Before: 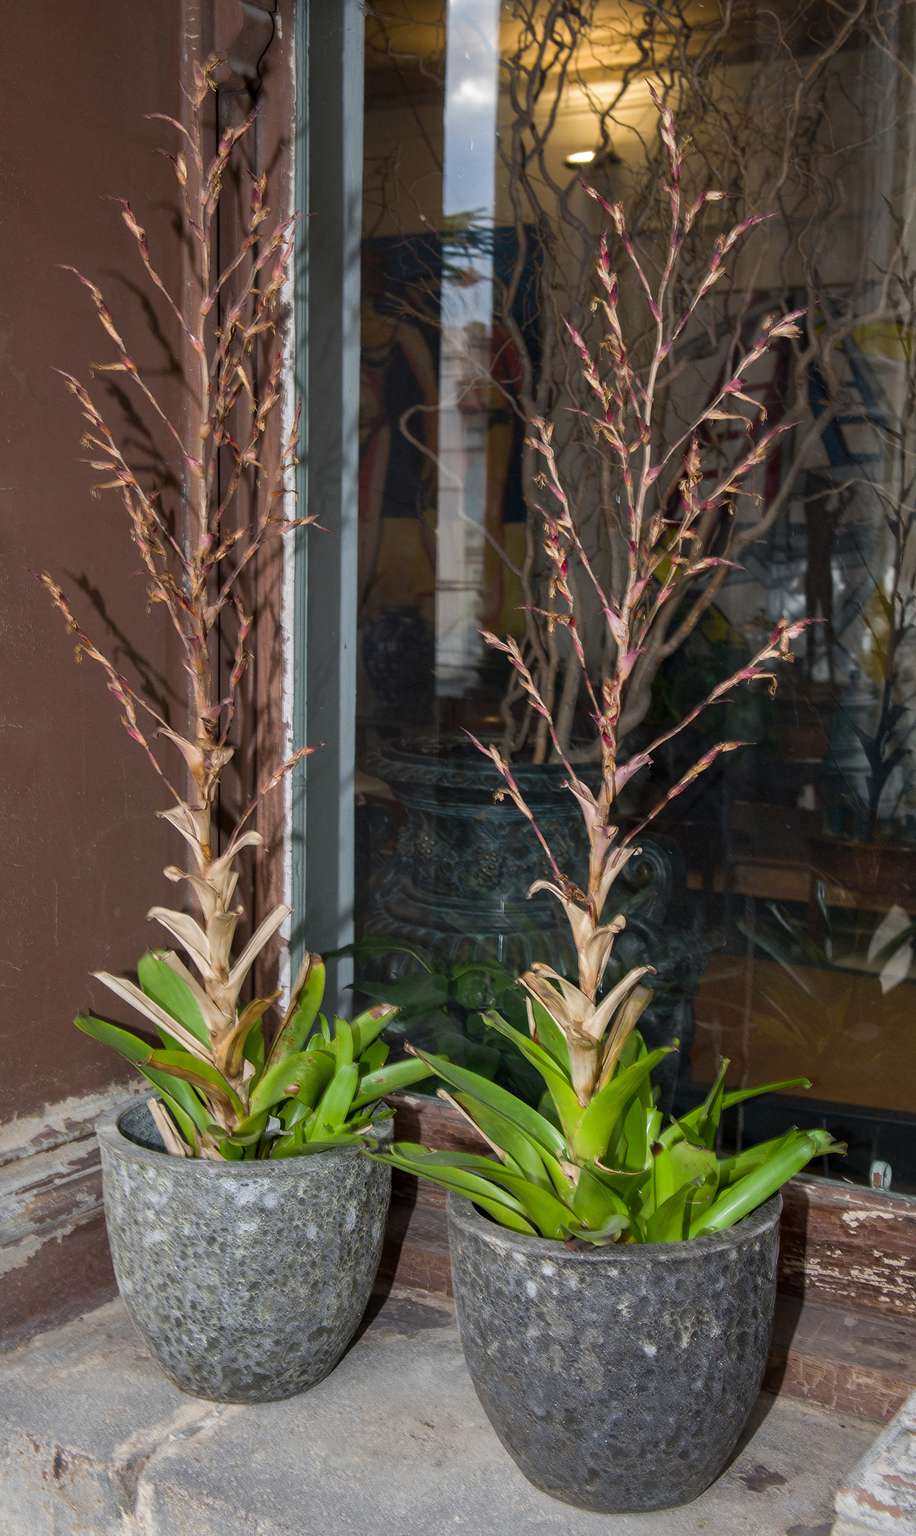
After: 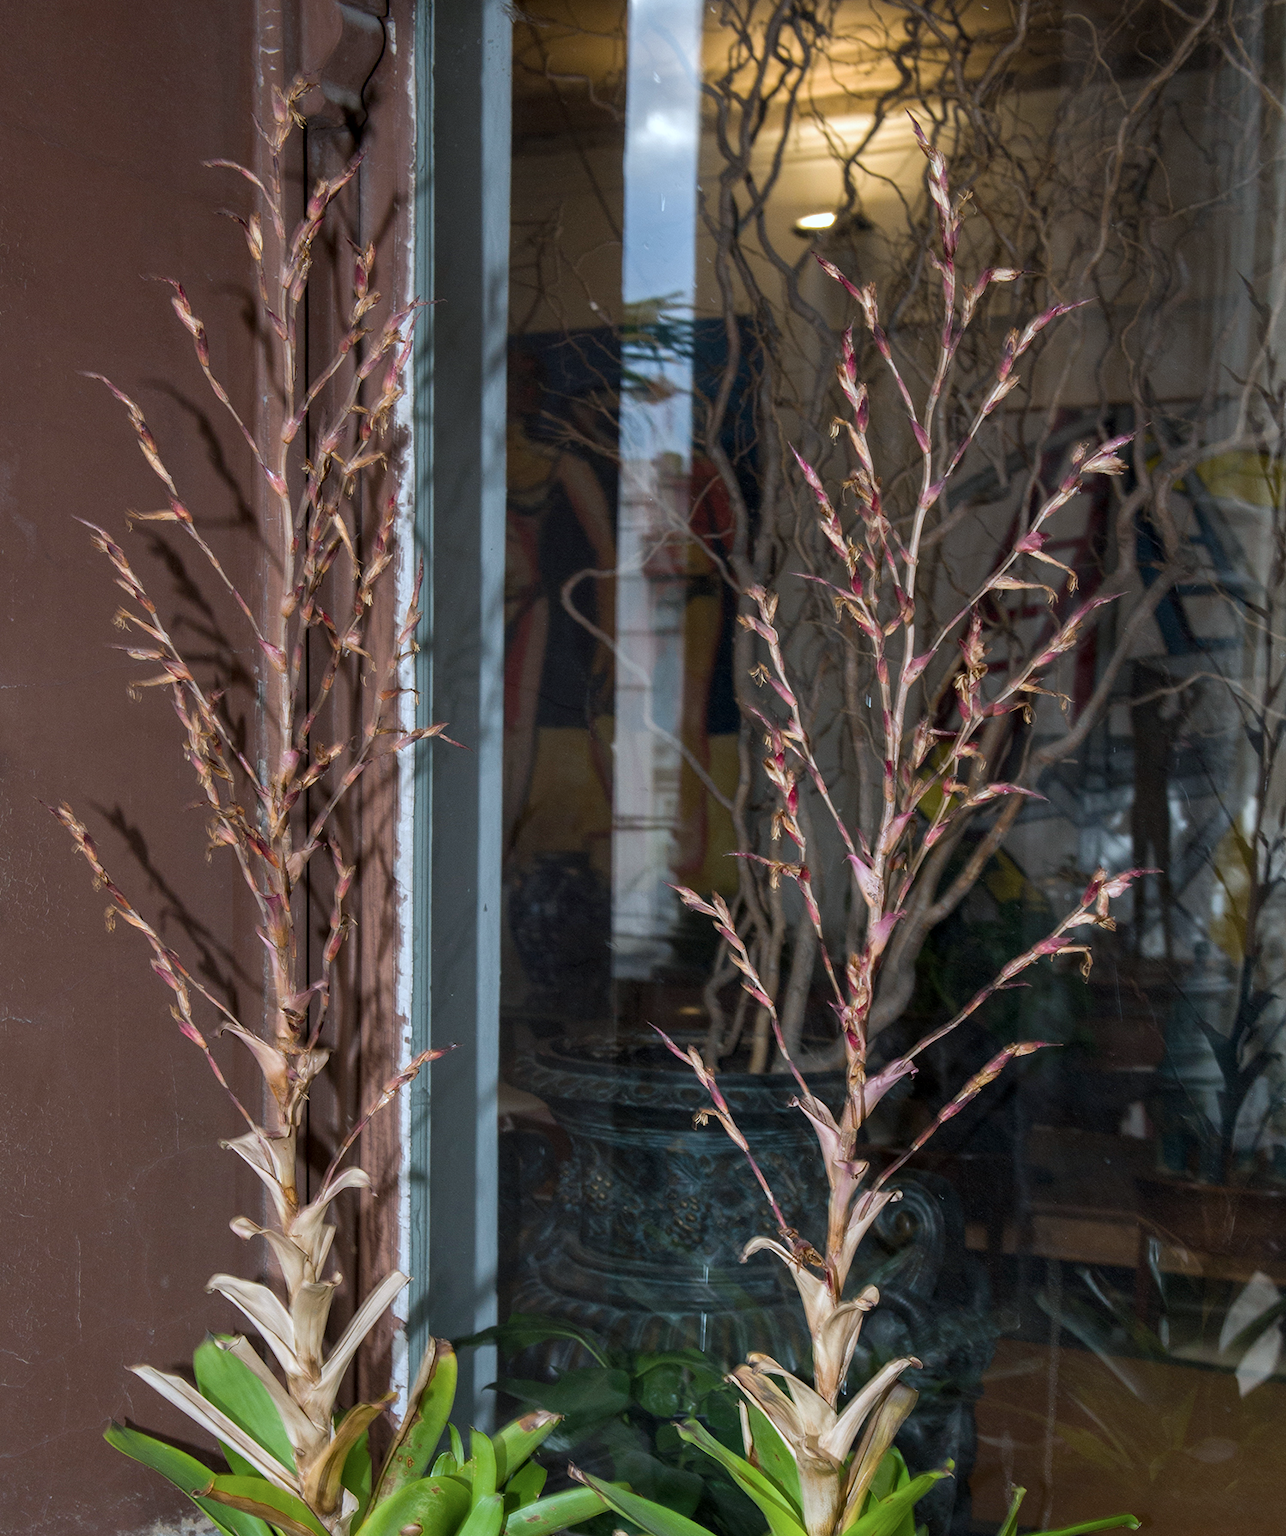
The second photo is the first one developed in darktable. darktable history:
crop: right 0%, bottom 28.808%
local contrast: highlights 101%, shadows 102%, detail 119%, midtone range 0.2
color correction: highlights a* -3.77, highlights b* -10.73
